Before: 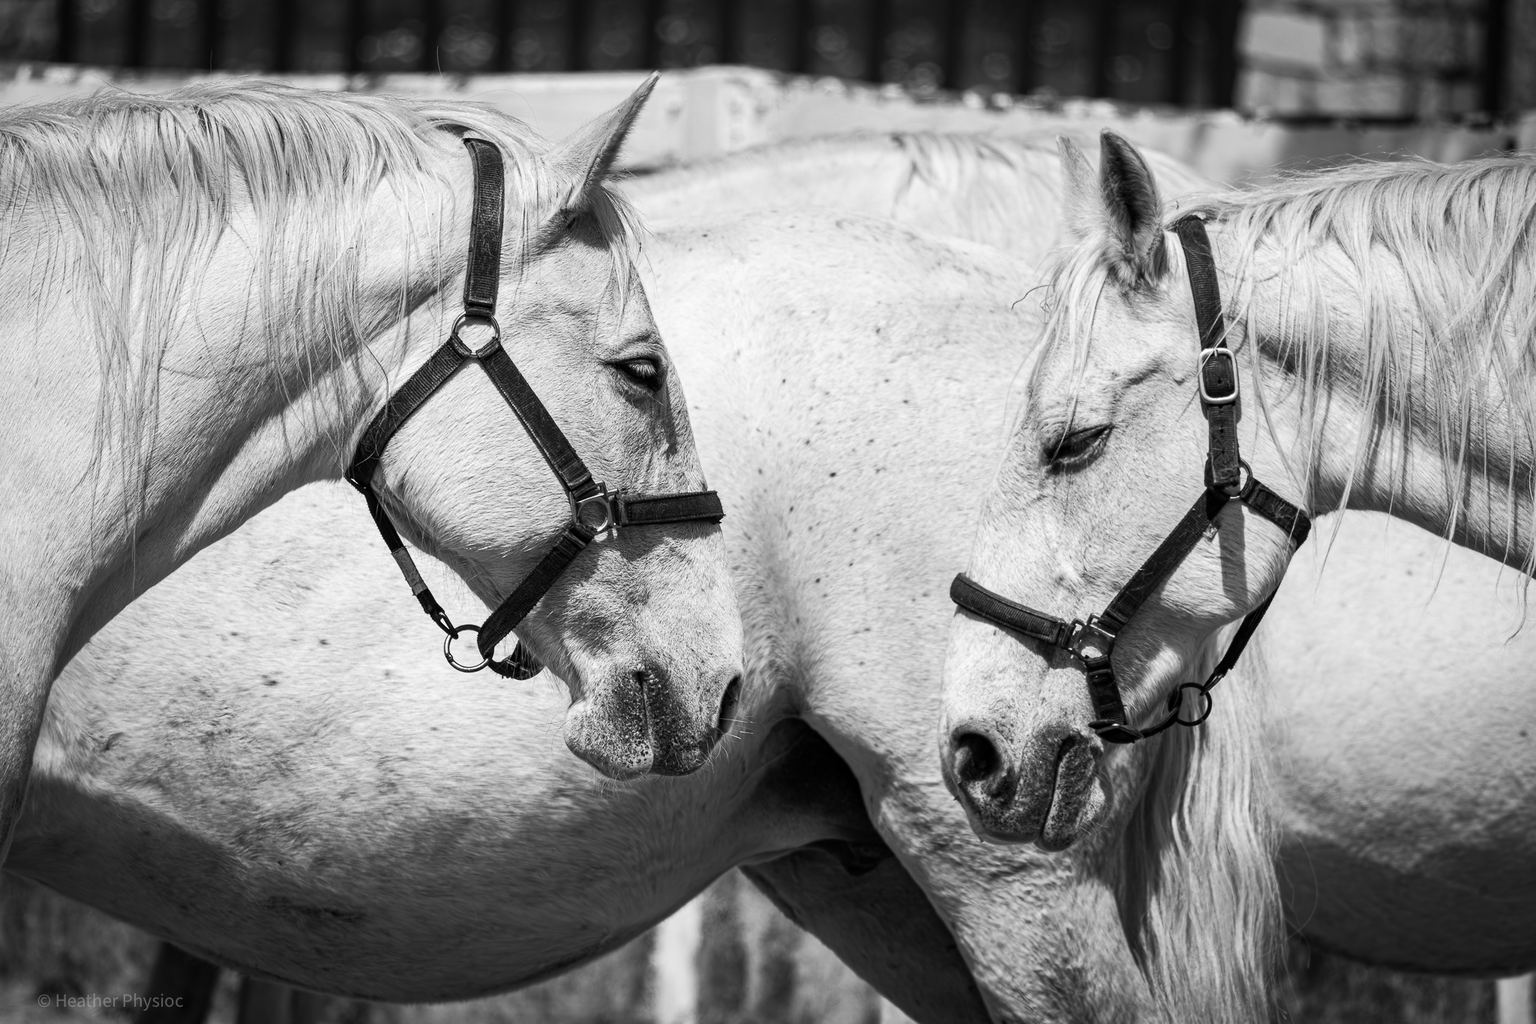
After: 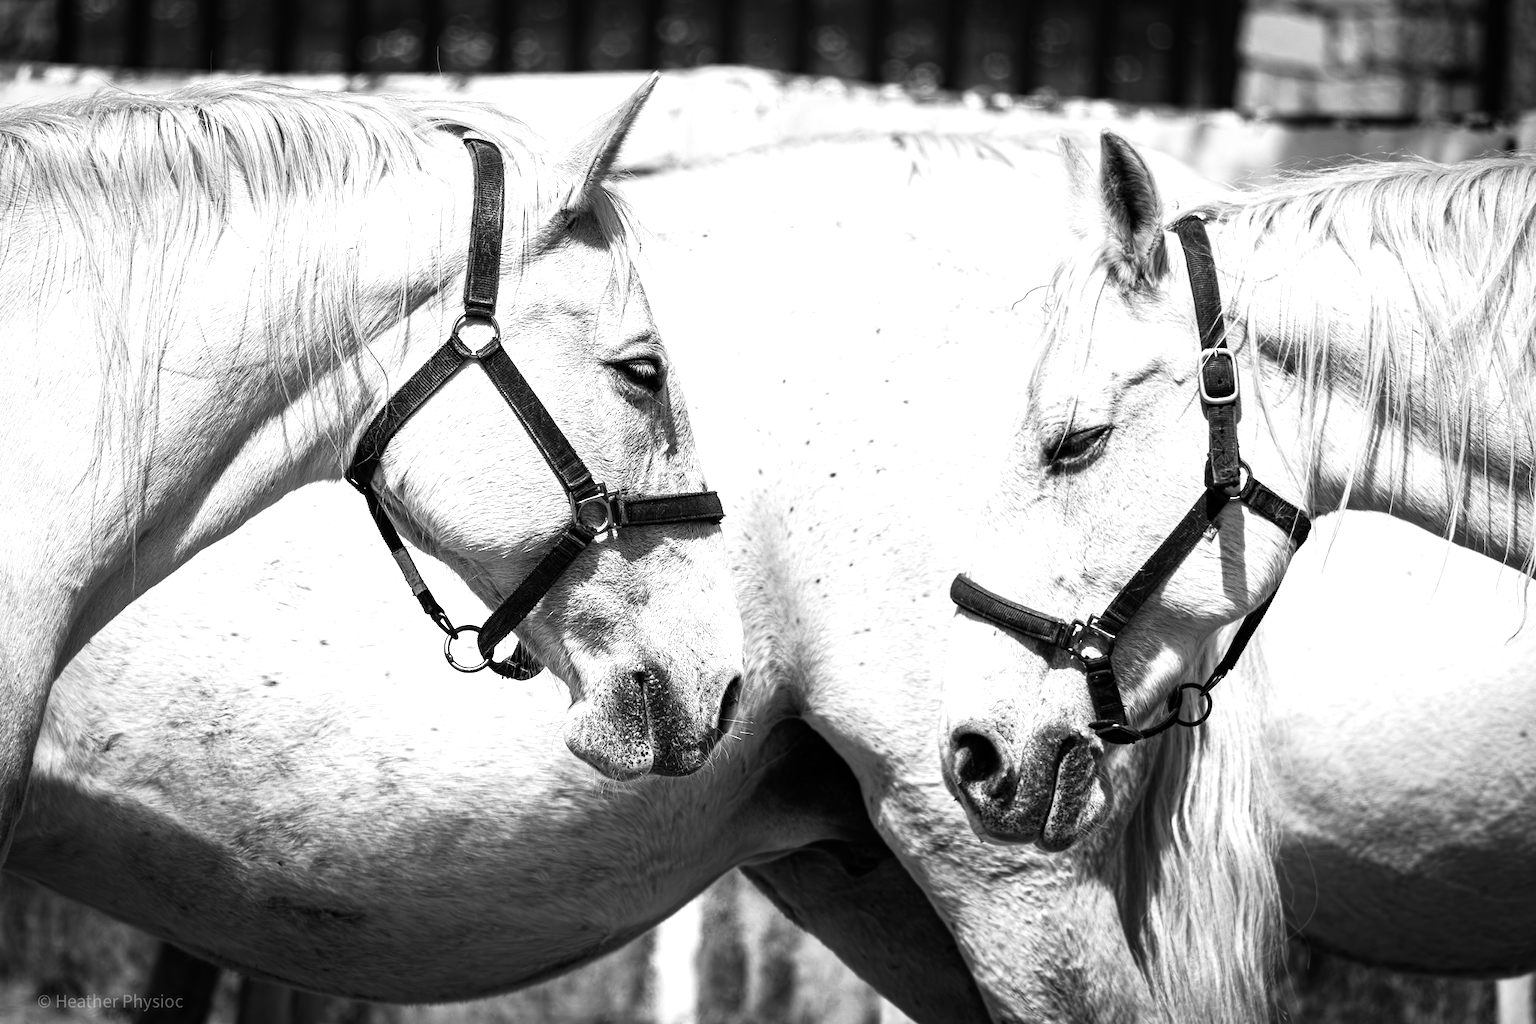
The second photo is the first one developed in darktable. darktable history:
tone equalizer: -8 EV -0.778 EV, -7 EV -0.733 EV, -6 EV -0.62 EV, -5 EV -0.372 EV, -3 EV 0.366 EV, -2 EV 0.6 EV, -1 EV 0.699 EV, +0 EV 0.725 EV
contrast brightness saturation: contrast 0.102, brightness 0.01, saturation 0.015
